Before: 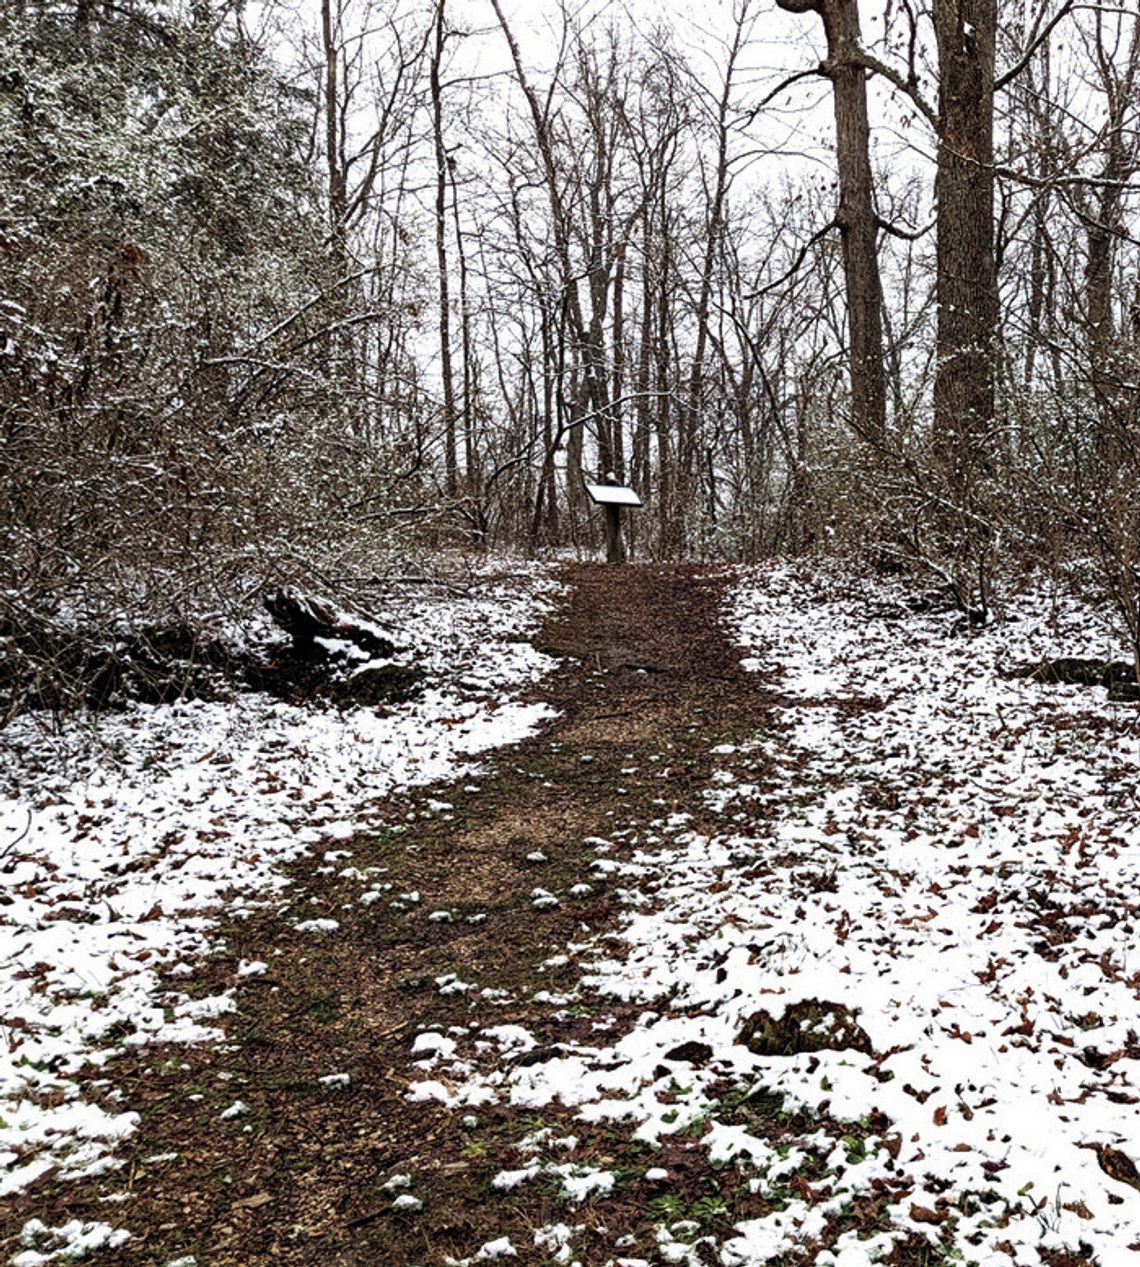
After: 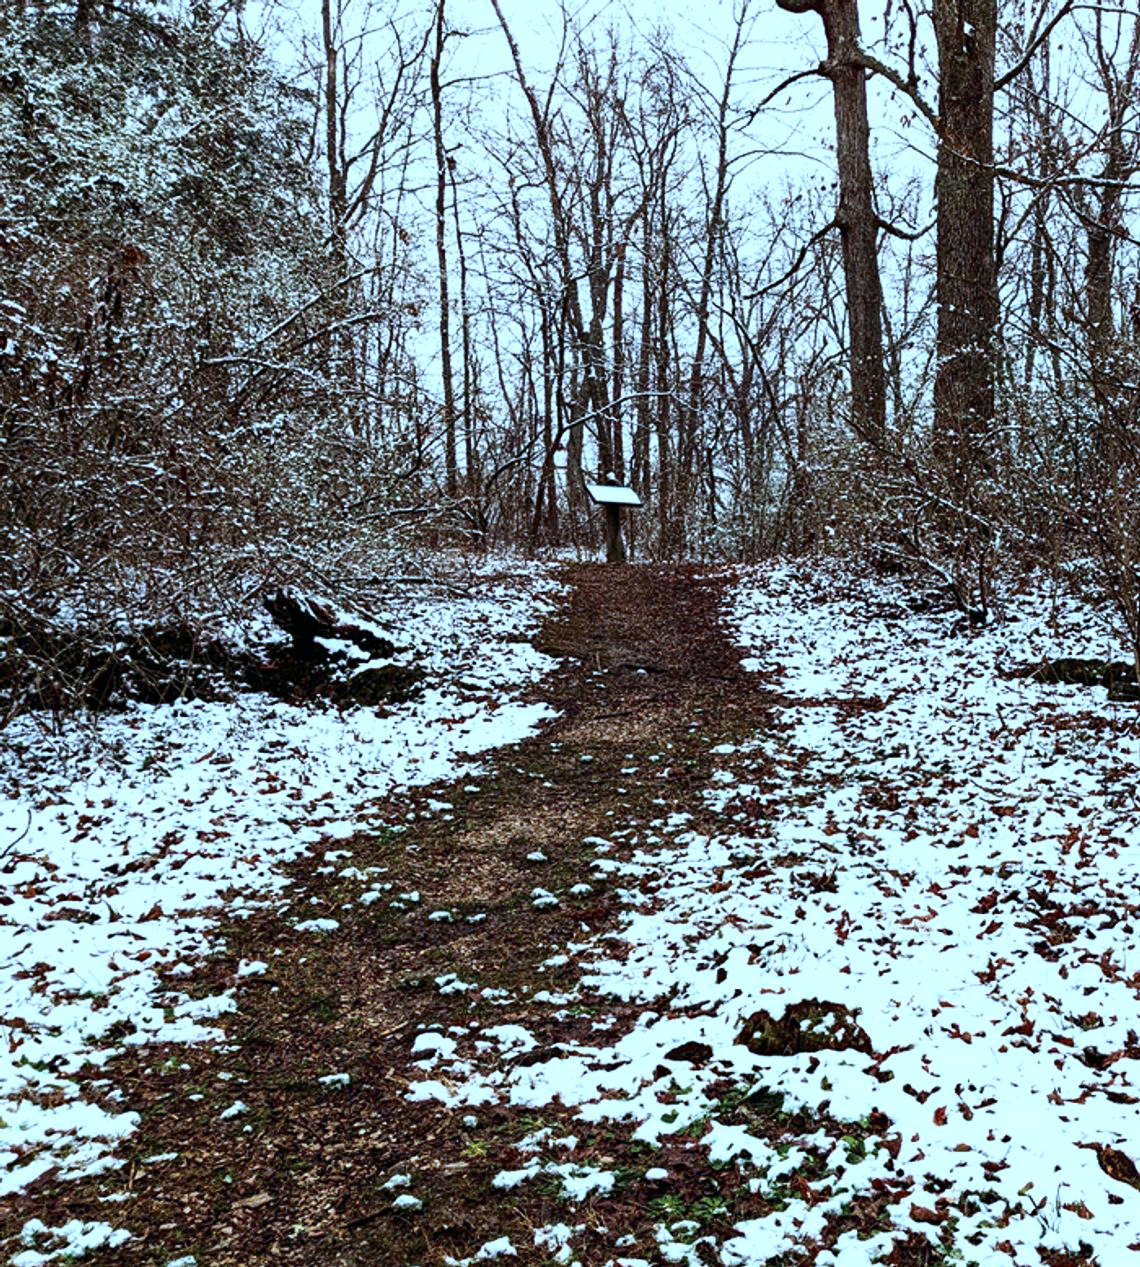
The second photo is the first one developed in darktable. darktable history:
contrast brightness saturation: contrast 0.18, saturation 0.3
color correction: highlights a* -9.35, highlights b* -23.15
